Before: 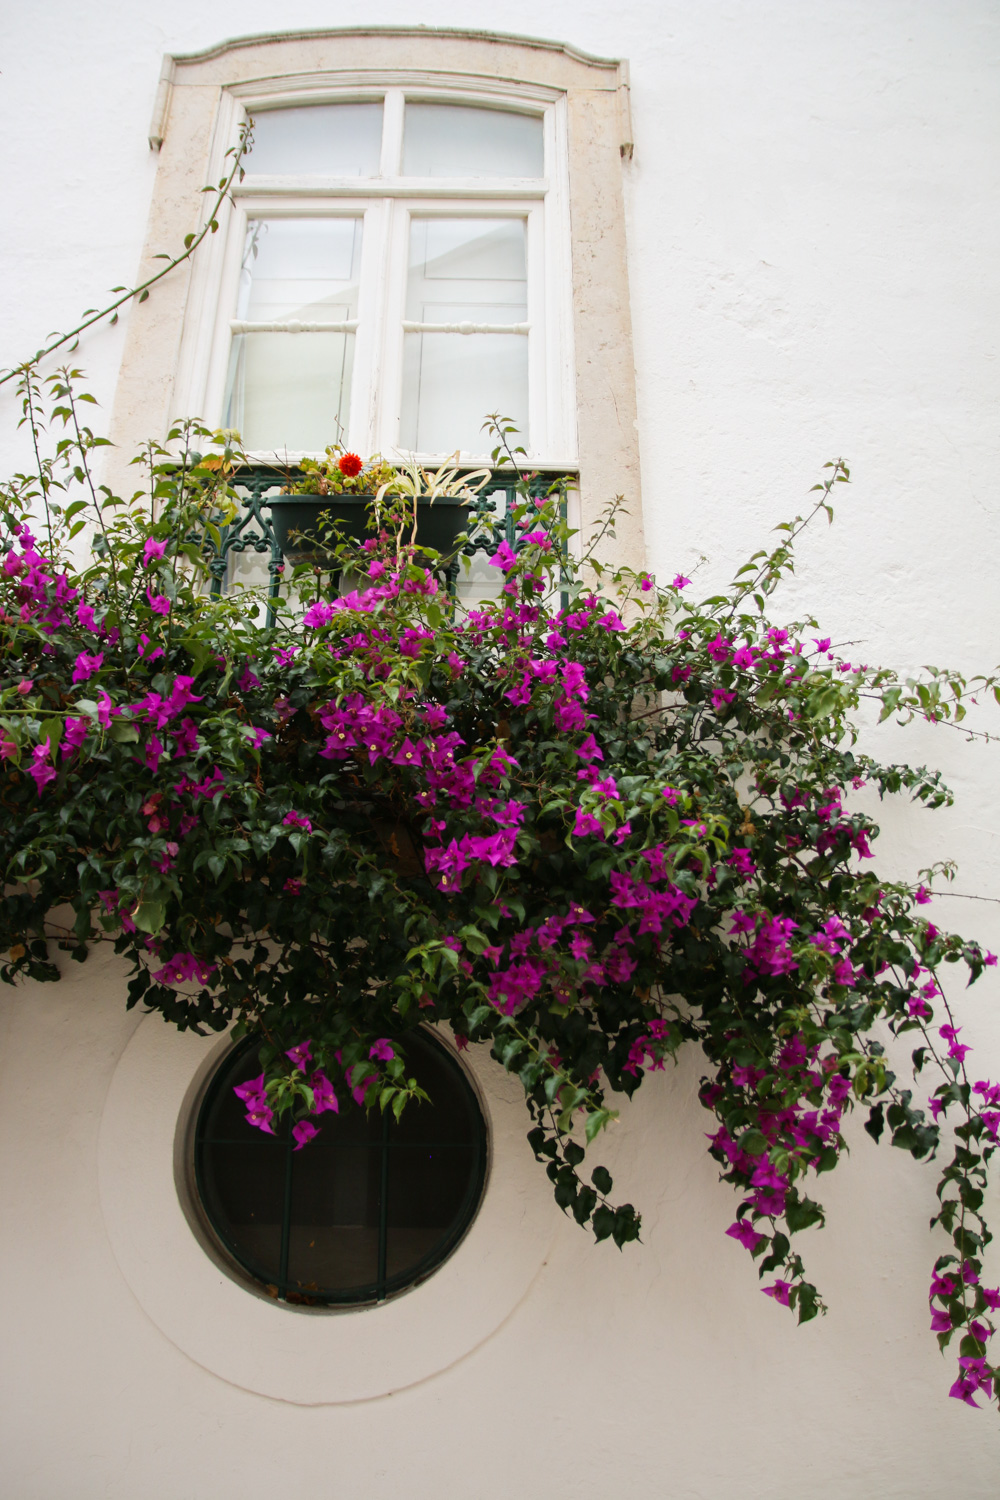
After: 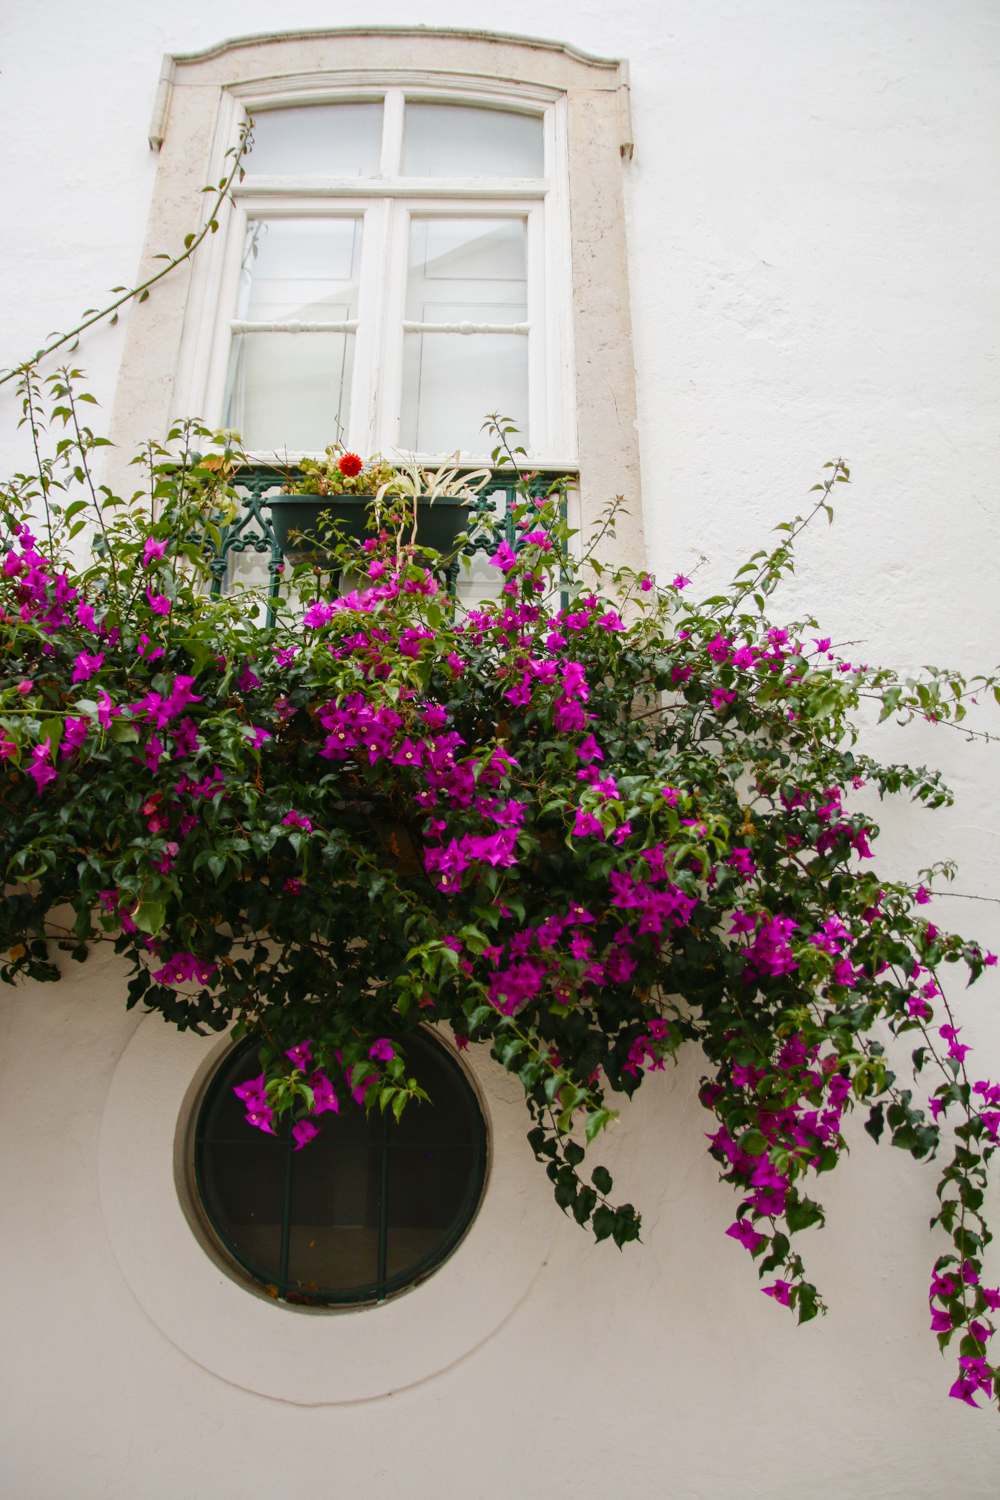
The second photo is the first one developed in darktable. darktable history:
color balance rgb: perceptual saturation grading › global saturation 20%, perceptual saturation grading › highlights -49.49%, perceptual saturation grading › shadows 24.726%, perceptual brilliance grading › global brilliance 2.563%, perceptual brilliance grading › highlights -3.184%, perceptual brilliance grading › shadows 3.682%, global vibrance 12.113%
local contrast: detail 113%
